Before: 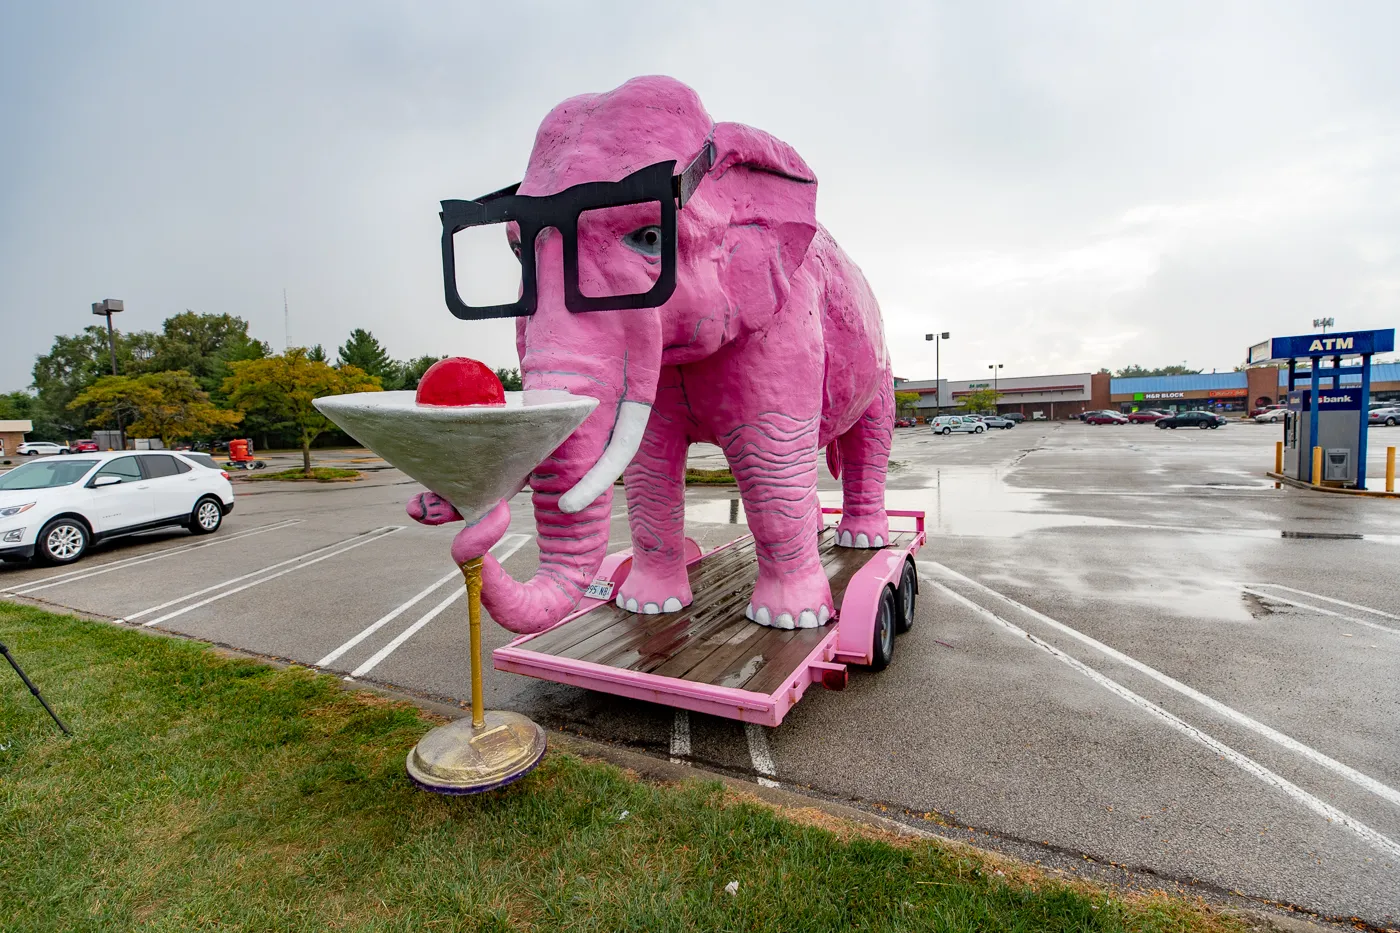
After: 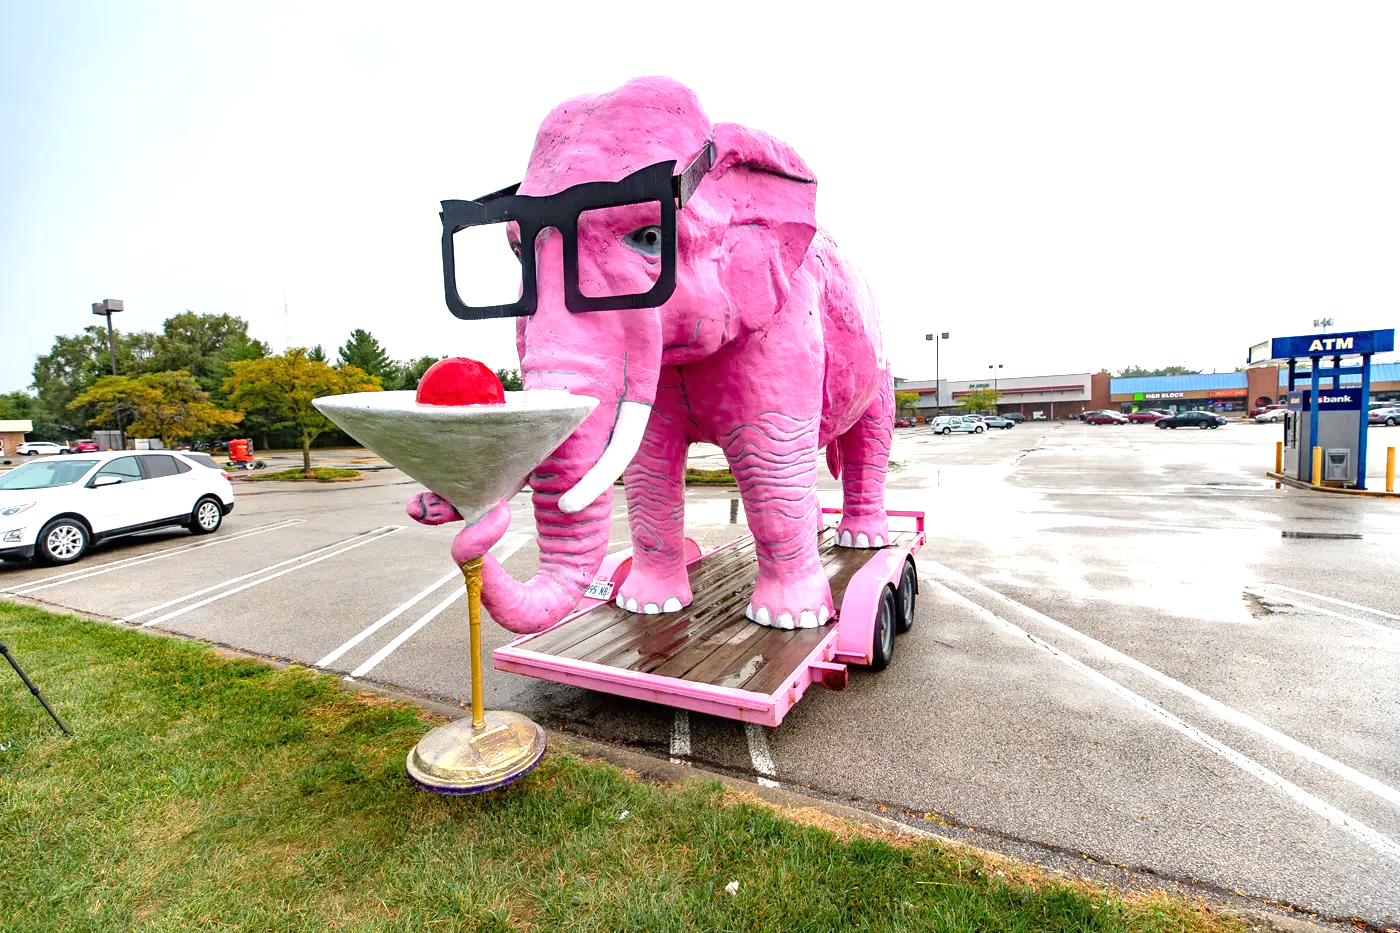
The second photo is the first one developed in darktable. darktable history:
exposure: black level correction 0, exposure 0.953 EV, compensate highlight preservation false
